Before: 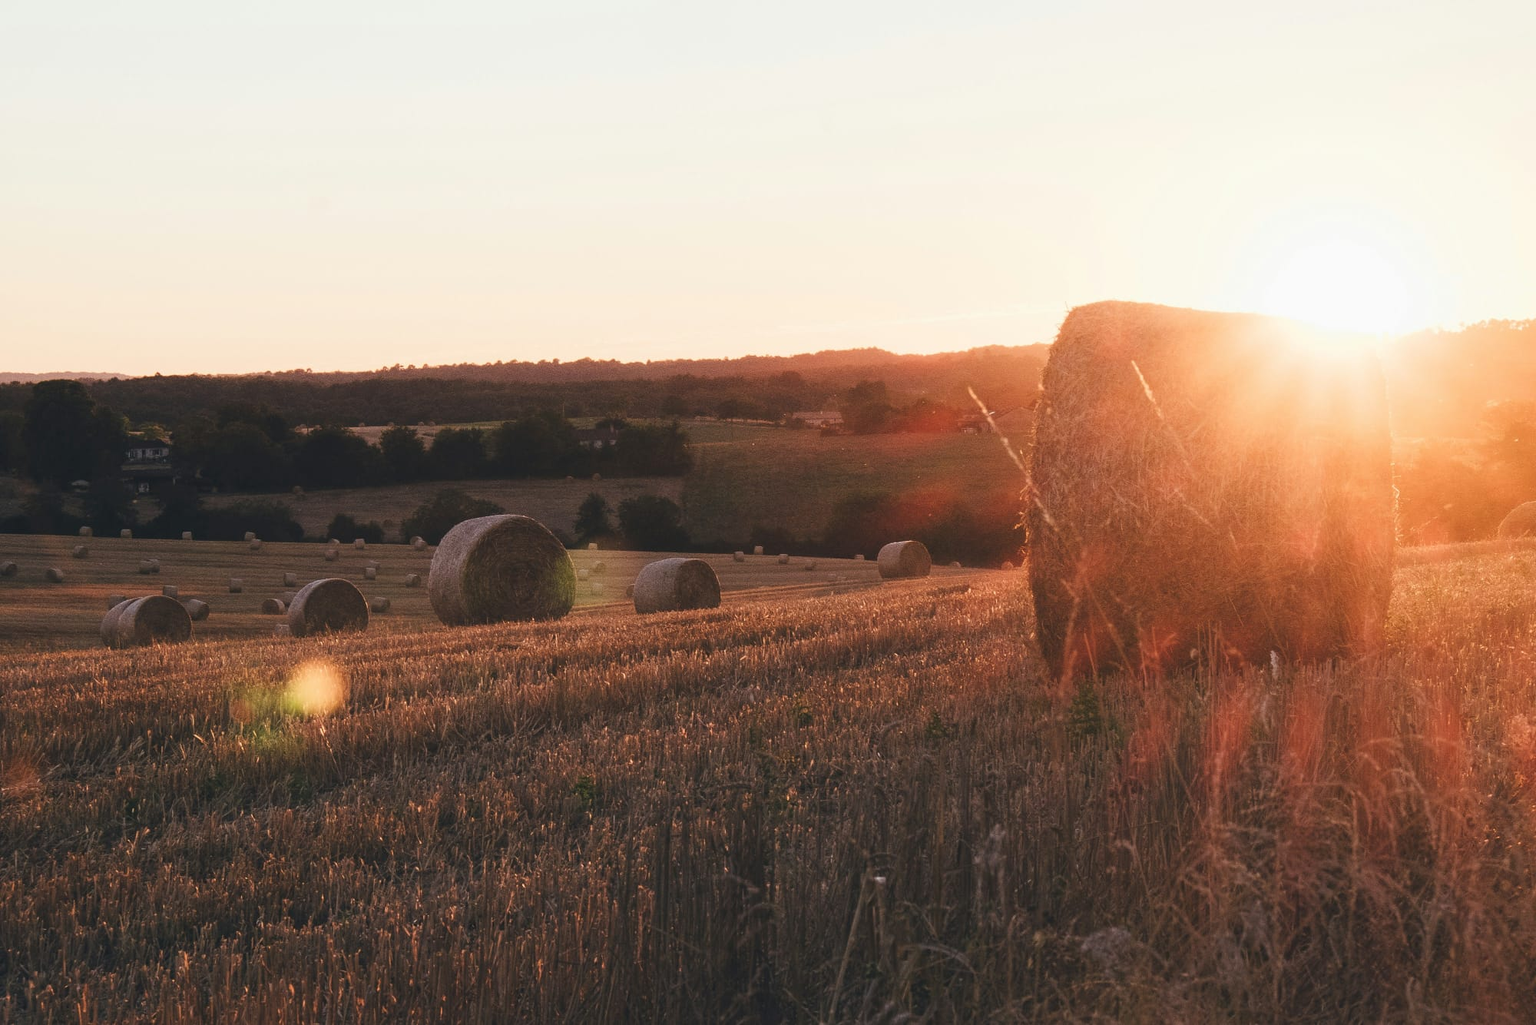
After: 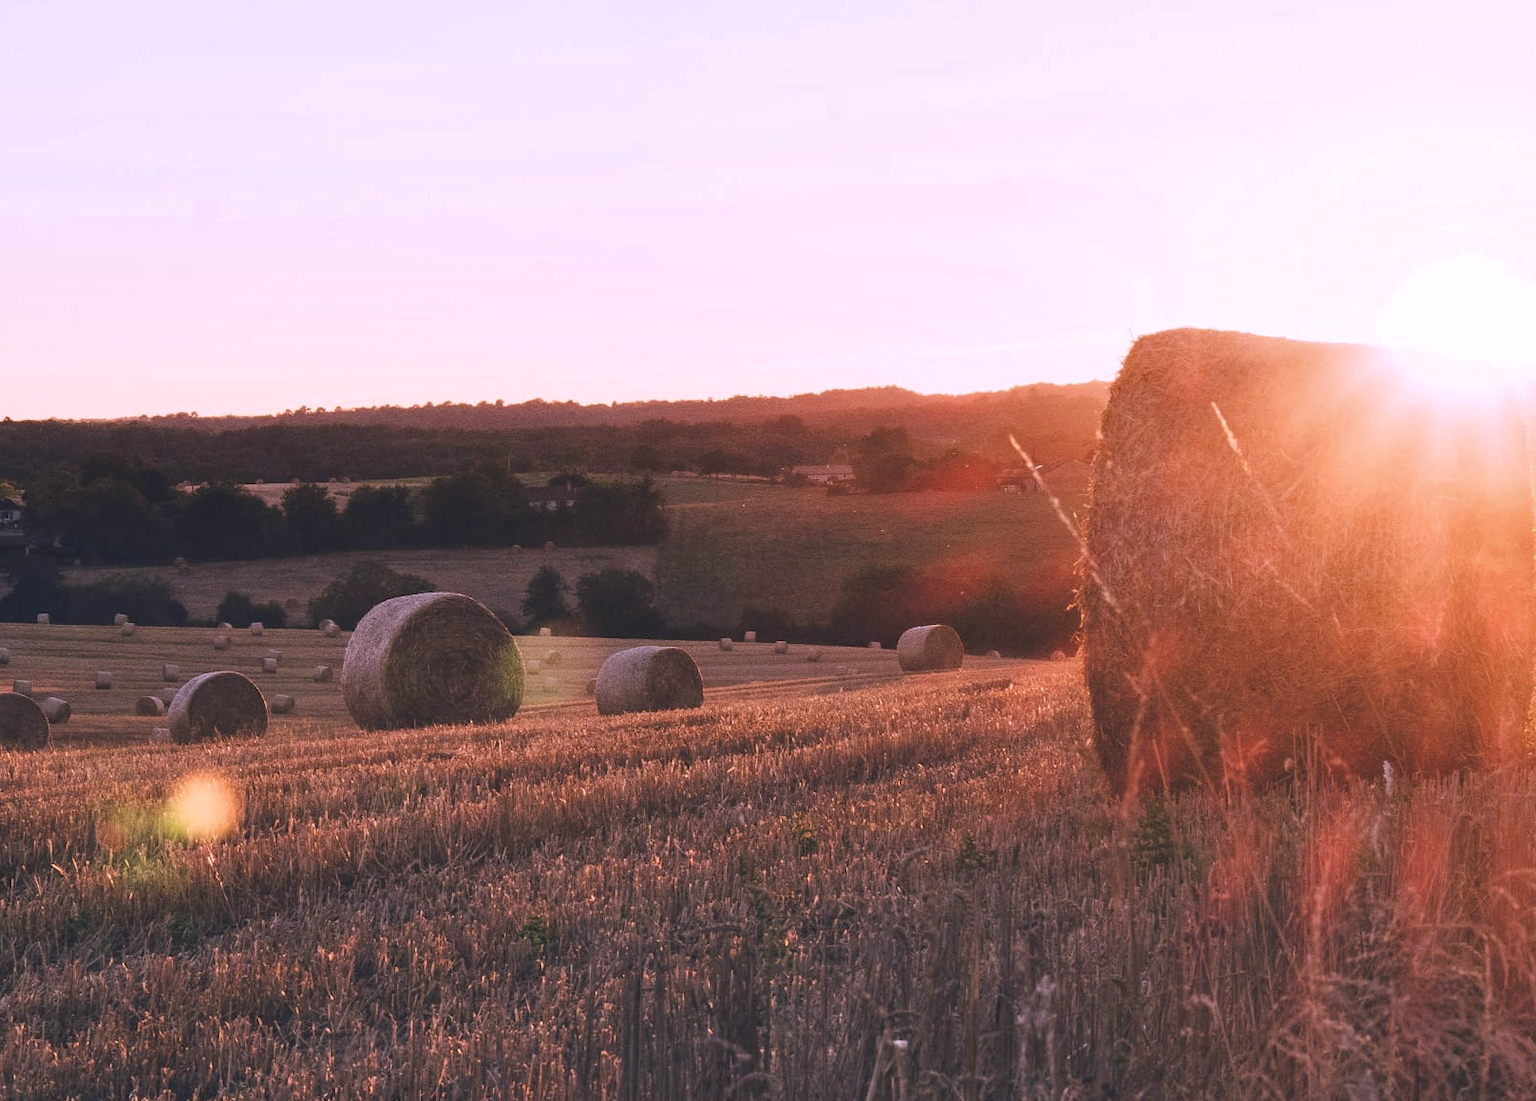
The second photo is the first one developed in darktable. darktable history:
white balance: red 1.042, blue 1.17
crop: left 9.929%, top 3.475%, right 9.188%, bottom 9.529%
shadows and highlights: soften with gaussian
